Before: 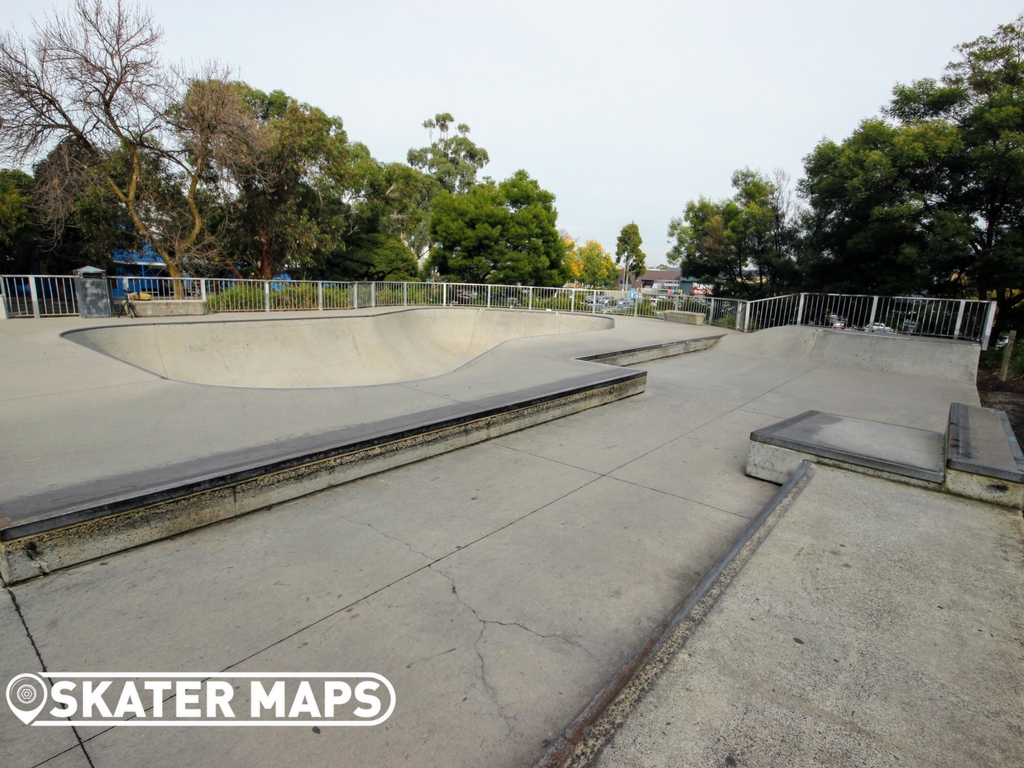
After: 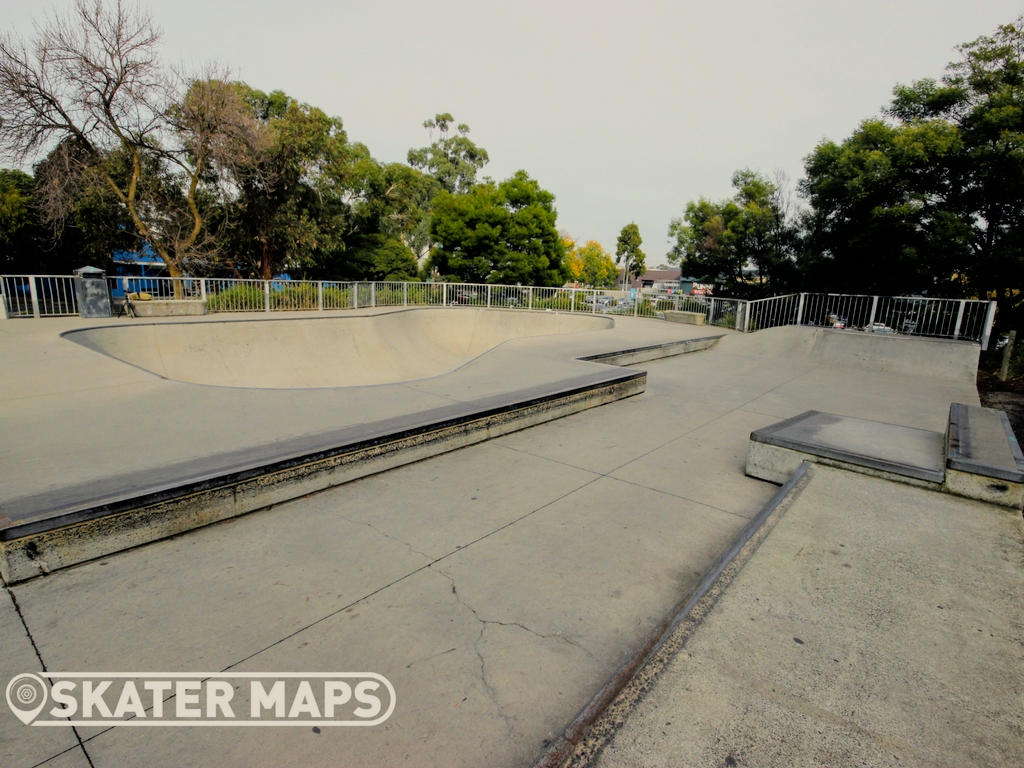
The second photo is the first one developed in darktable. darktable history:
filmic rgb: black relative exposure -7.73 EV, white relative exposure 4.35 EV, hardness 3.76, latitude 37.5%, contrast 0.982, highlights saturation mix 8.69%, shadows ↔ highlights balance 4.48%, color science v6 (2022)
color balance rgb: highlights gain › chroma 2.972%, highlights gain › hue 78.03°, linear chroma grading › global chroma 8.879%, perceptual saturation grading › global saturation 0.949%
